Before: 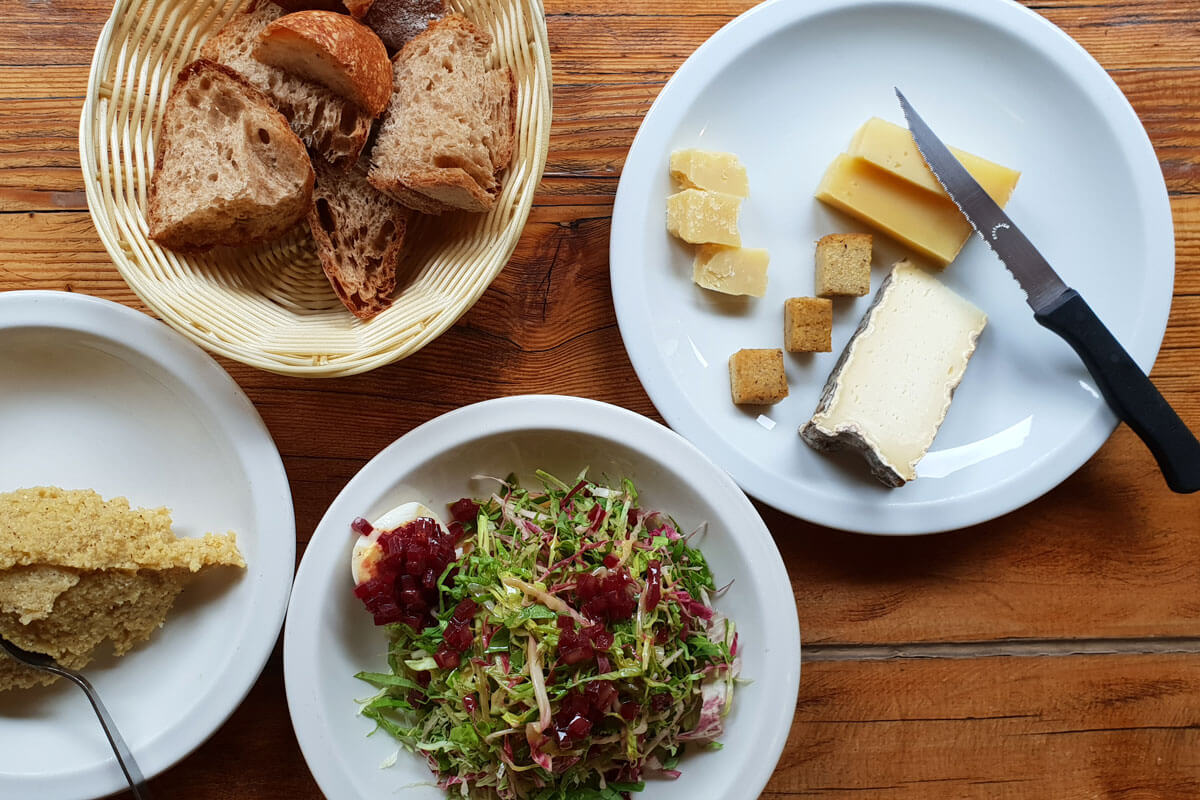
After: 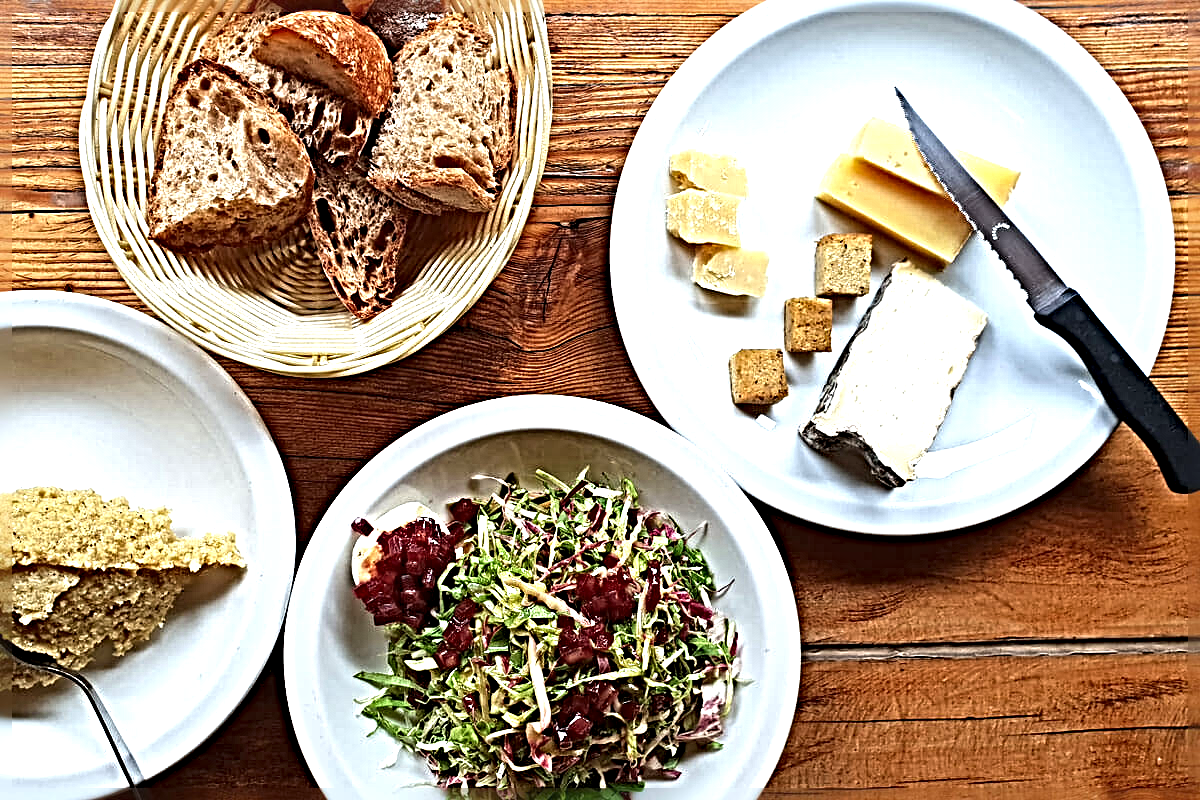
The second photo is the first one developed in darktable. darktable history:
sharpen: radius 6.3, amount 1.812, threshold 0.049
exposure: black level correction 0, exposure 0.701 EV, compensate exposure bias true, compensate highlight preservation false
